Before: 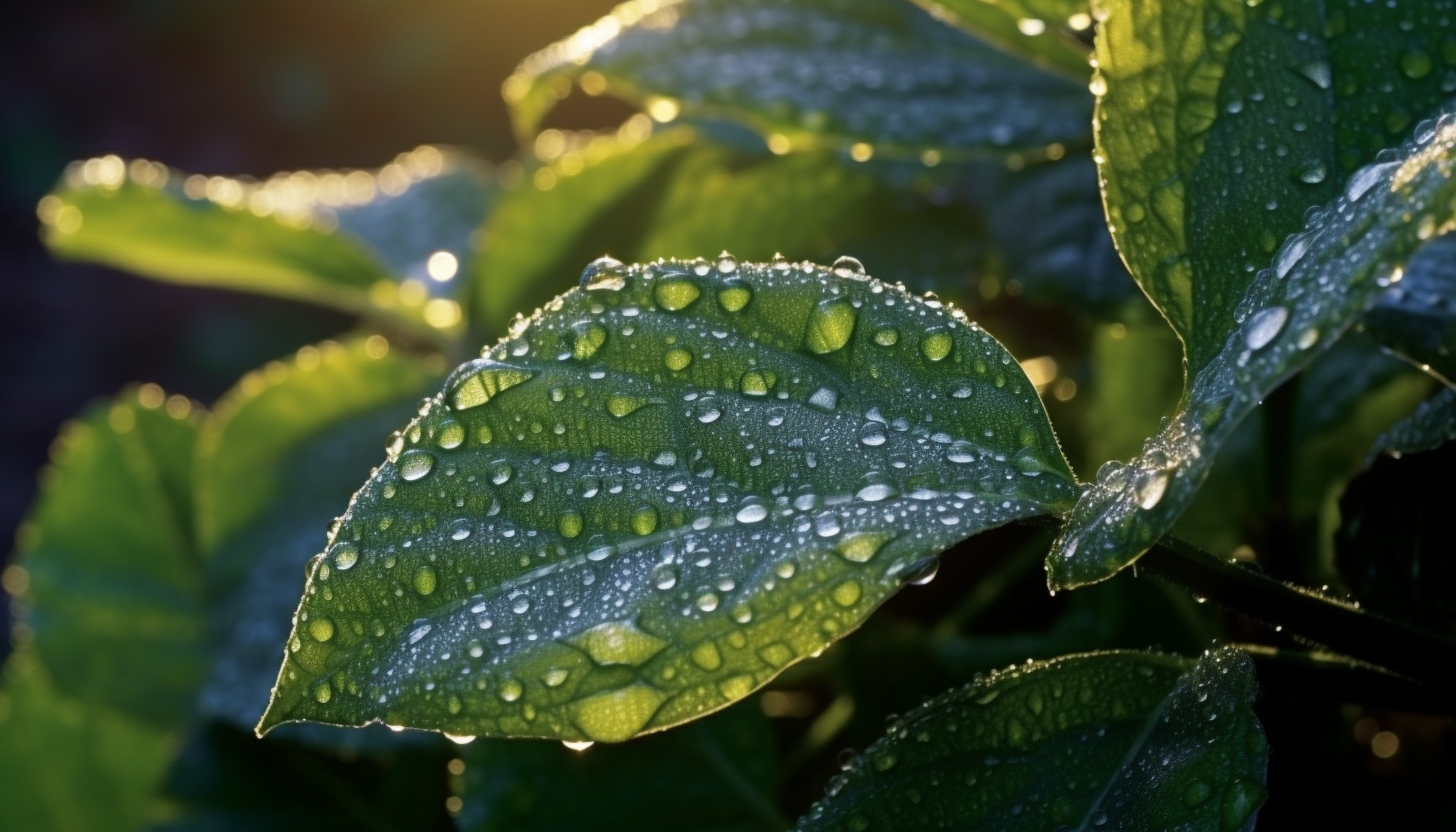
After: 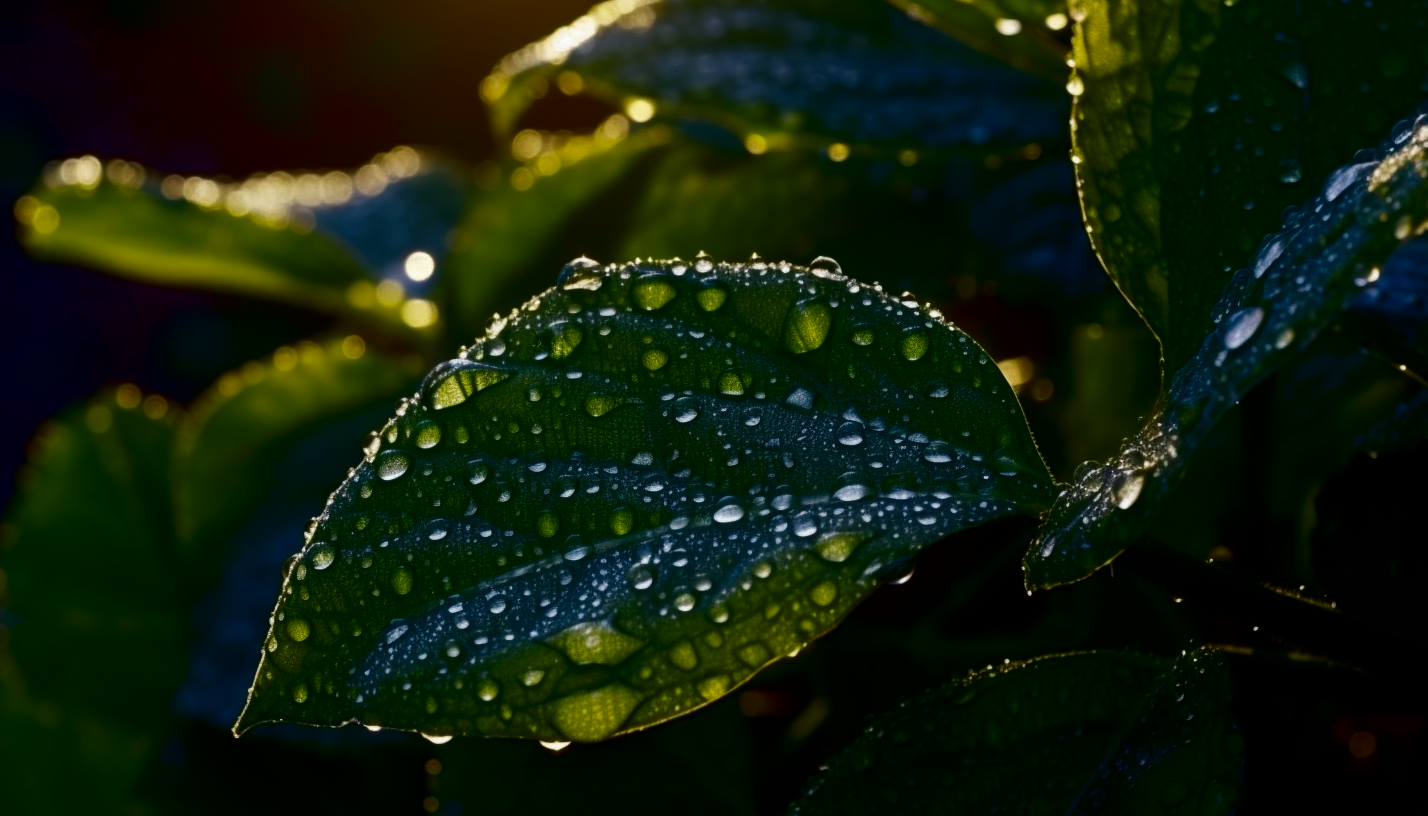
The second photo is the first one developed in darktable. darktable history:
crop: left 1.634%, right 0.268%, bottom 1.882%
contrast brightness saturation: contrast 0.087, brightness -0.603, saturation 0.171
